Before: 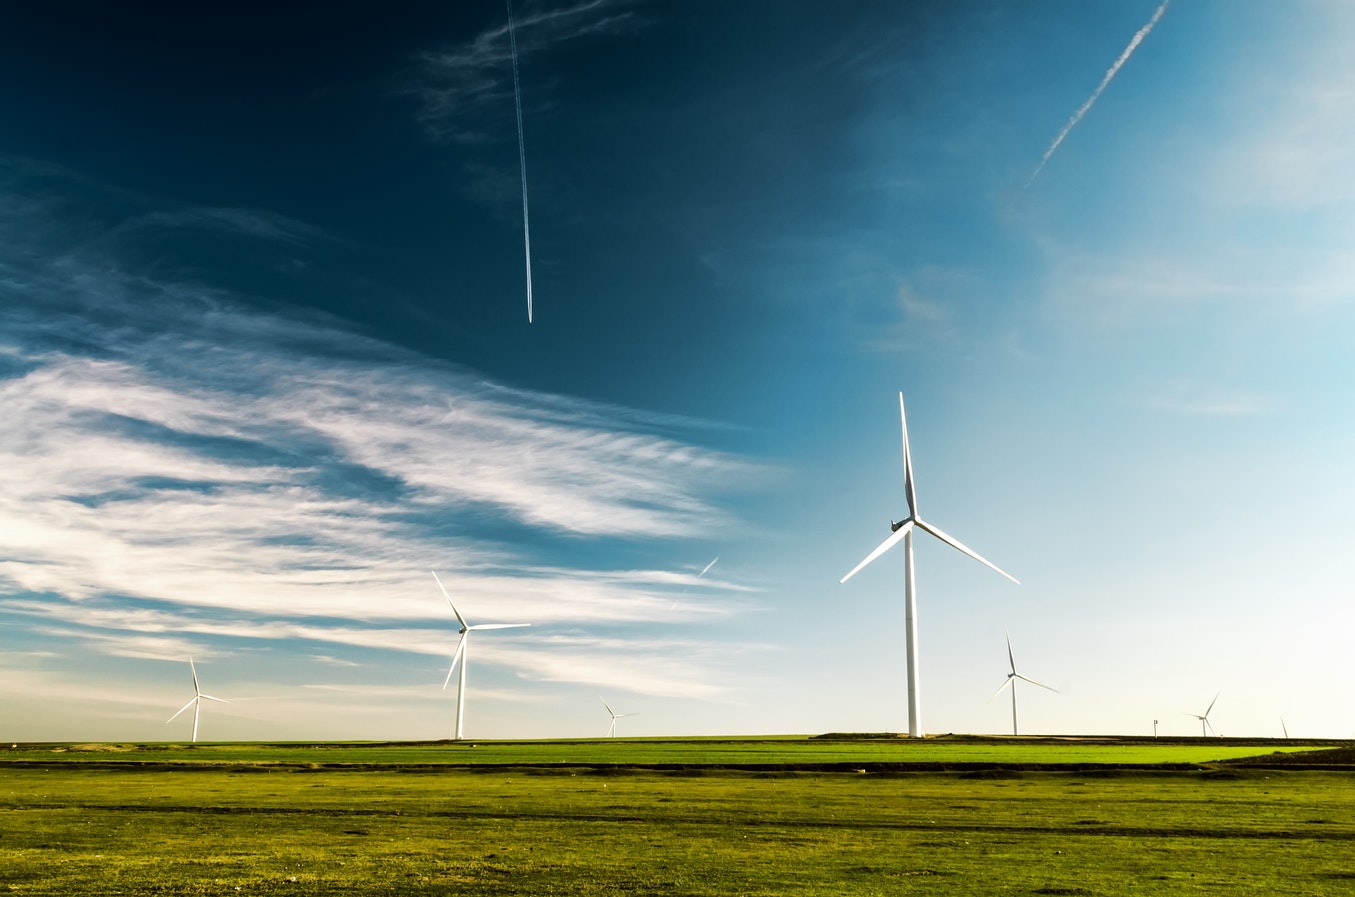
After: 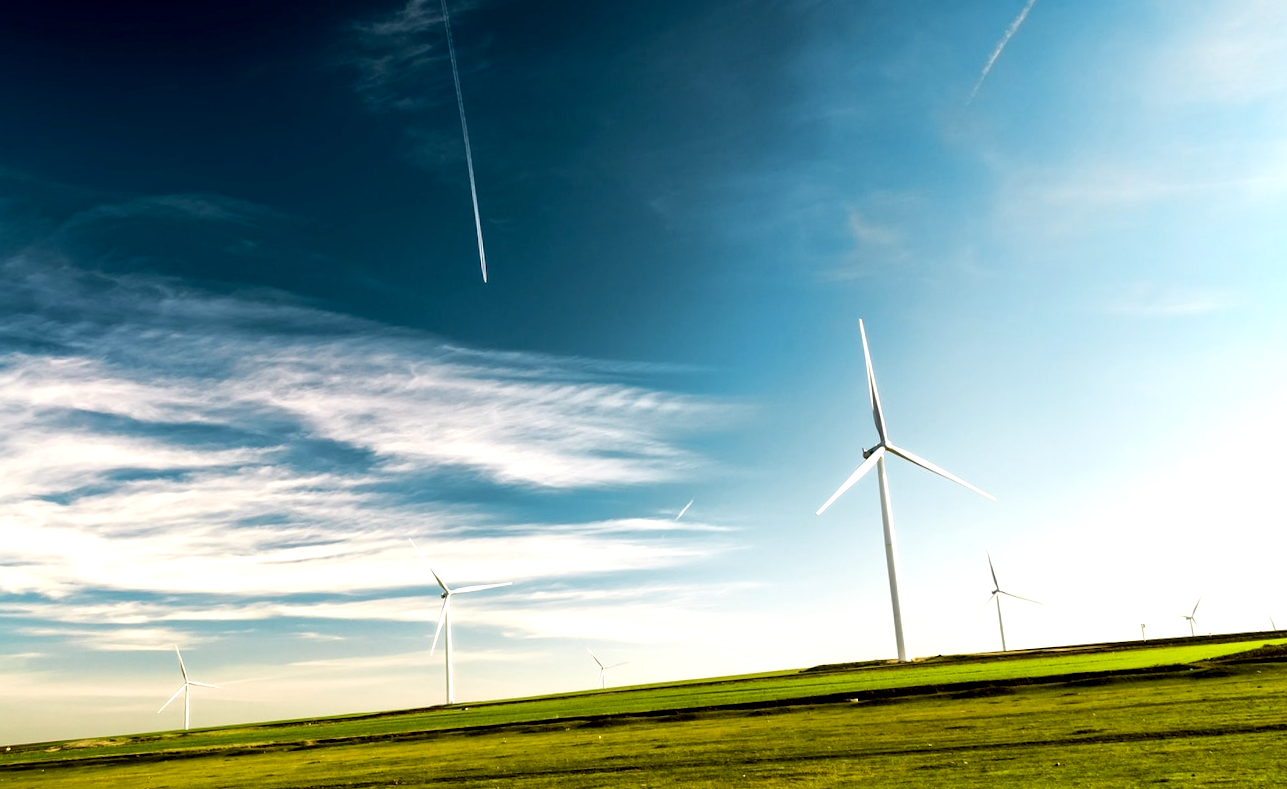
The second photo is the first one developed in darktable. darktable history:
tone equalizer: on, module defaults
exposure: black level correction 0.005, exposure 0.417 EV, compensate highlight preservation false
rotate and perspective: rotation -5°, crop left 0.05, crop right 0.952, crop top 0.11, crop bottom 0.89
